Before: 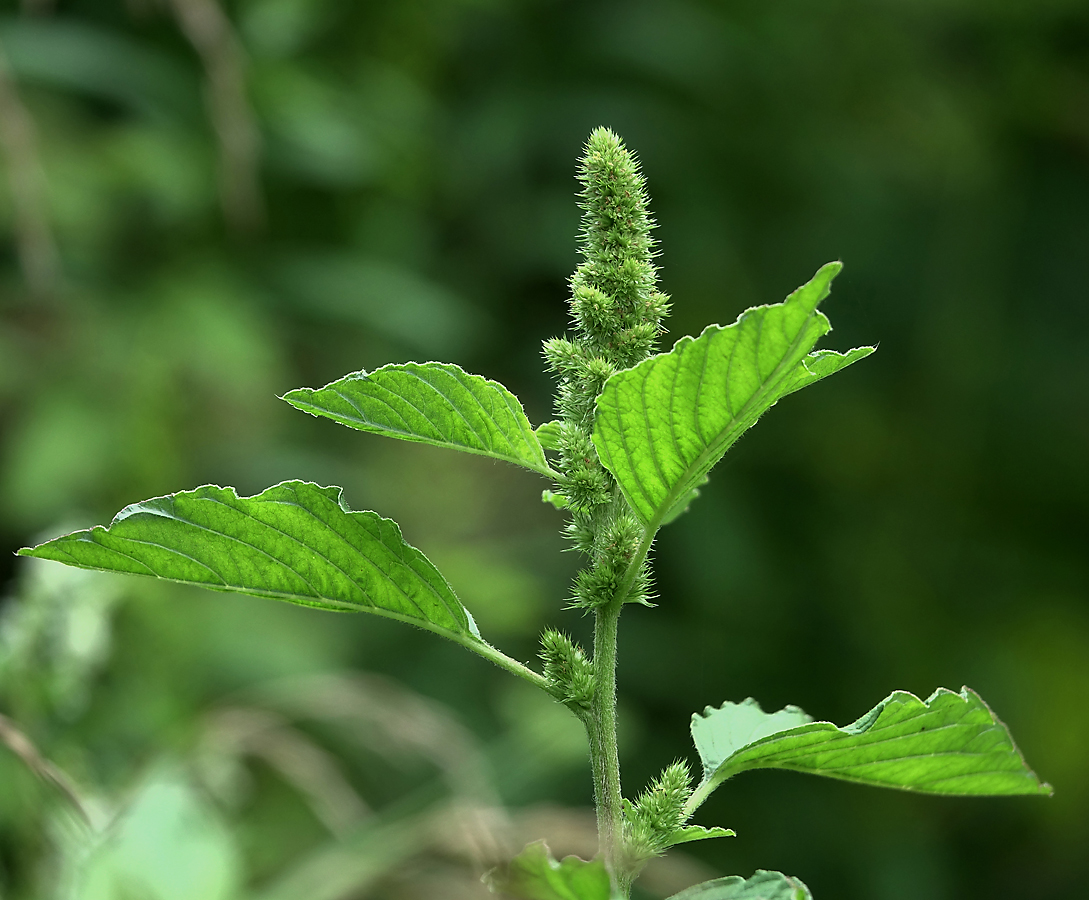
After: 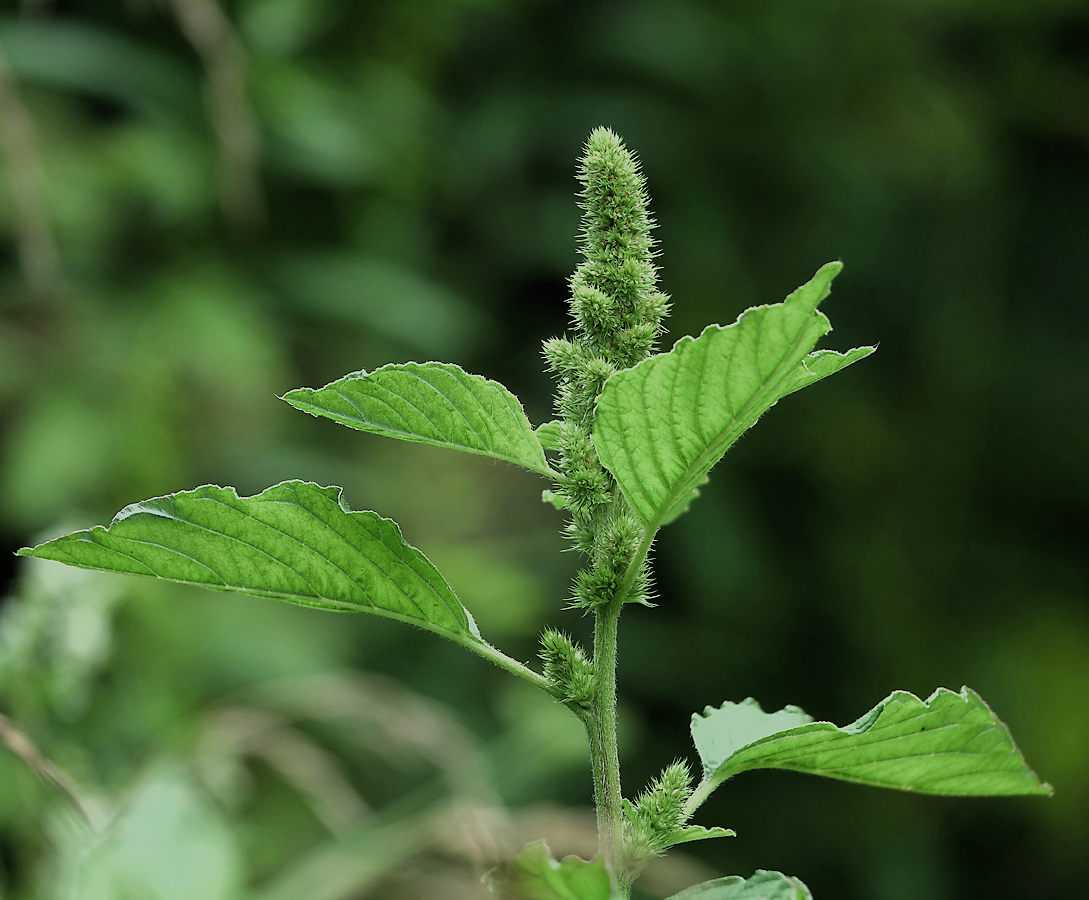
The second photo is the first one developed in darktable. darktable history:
filmic rgb: black relative exposure -7.65 EV, white relative exposure 4.56 EV, hardness 3.61, contrast 1.06, add noise in highlights 0.001, preserve chrominance max RGB, color science v3 (2019), use custom middle-gray values true, contrast in highlights soft
